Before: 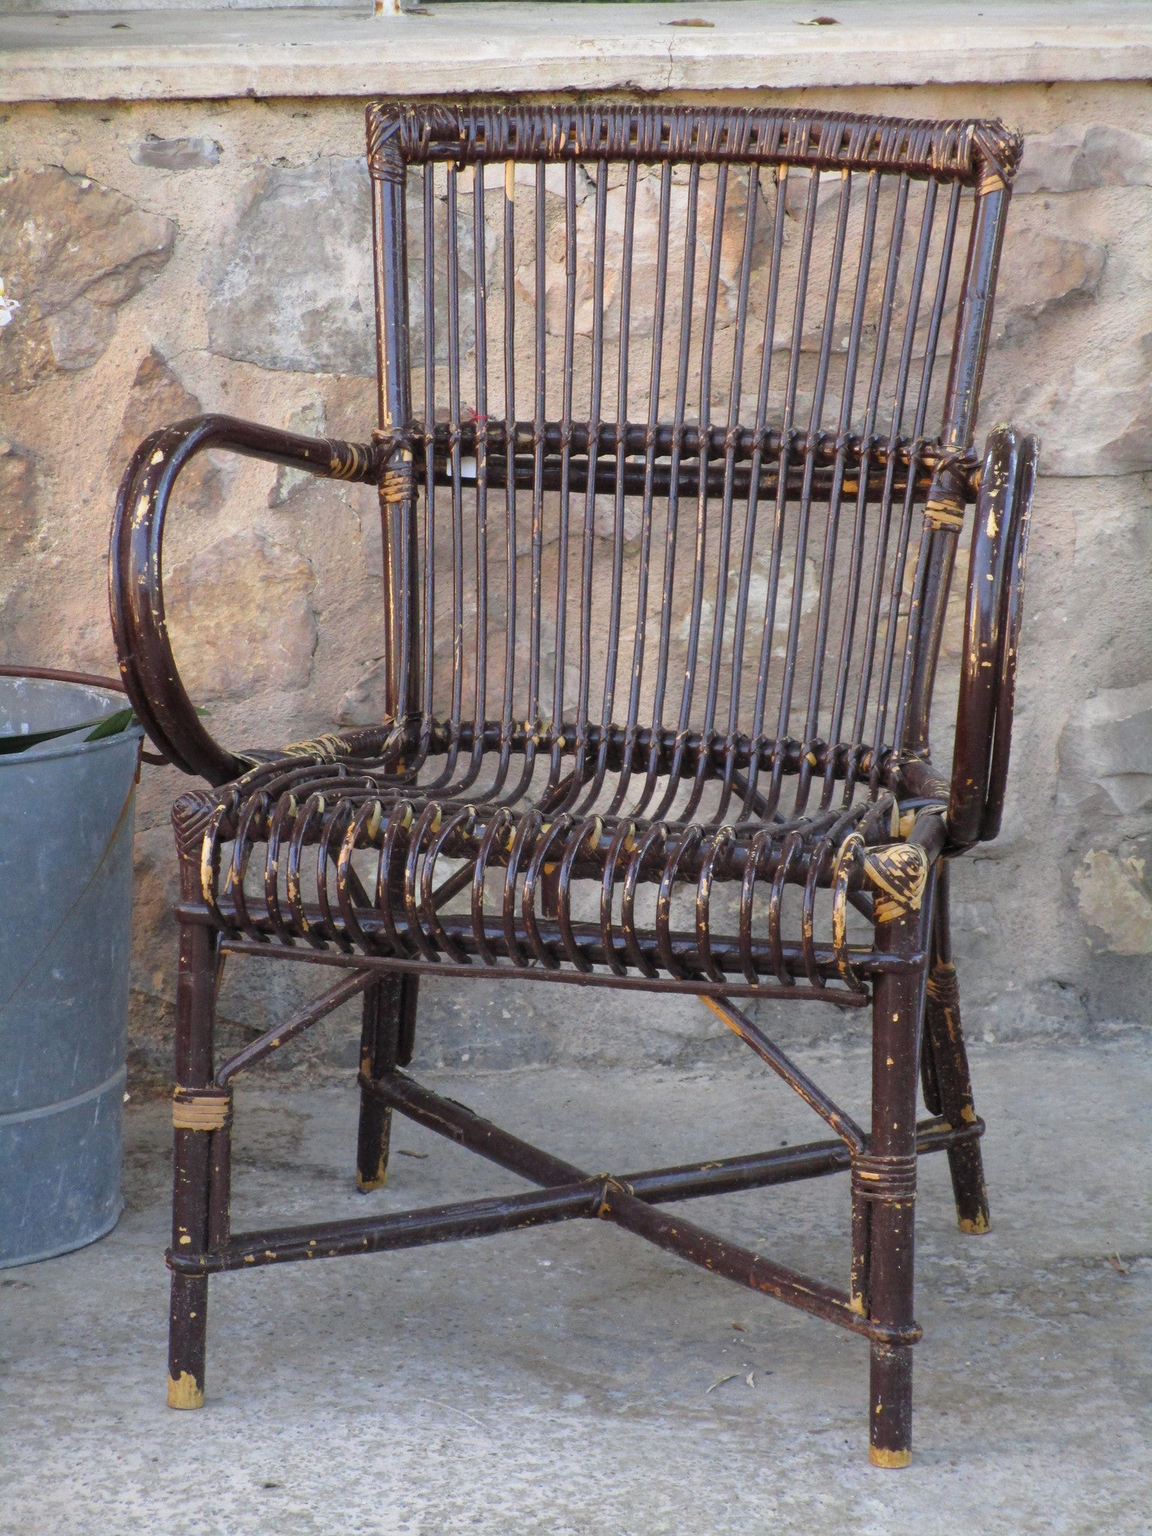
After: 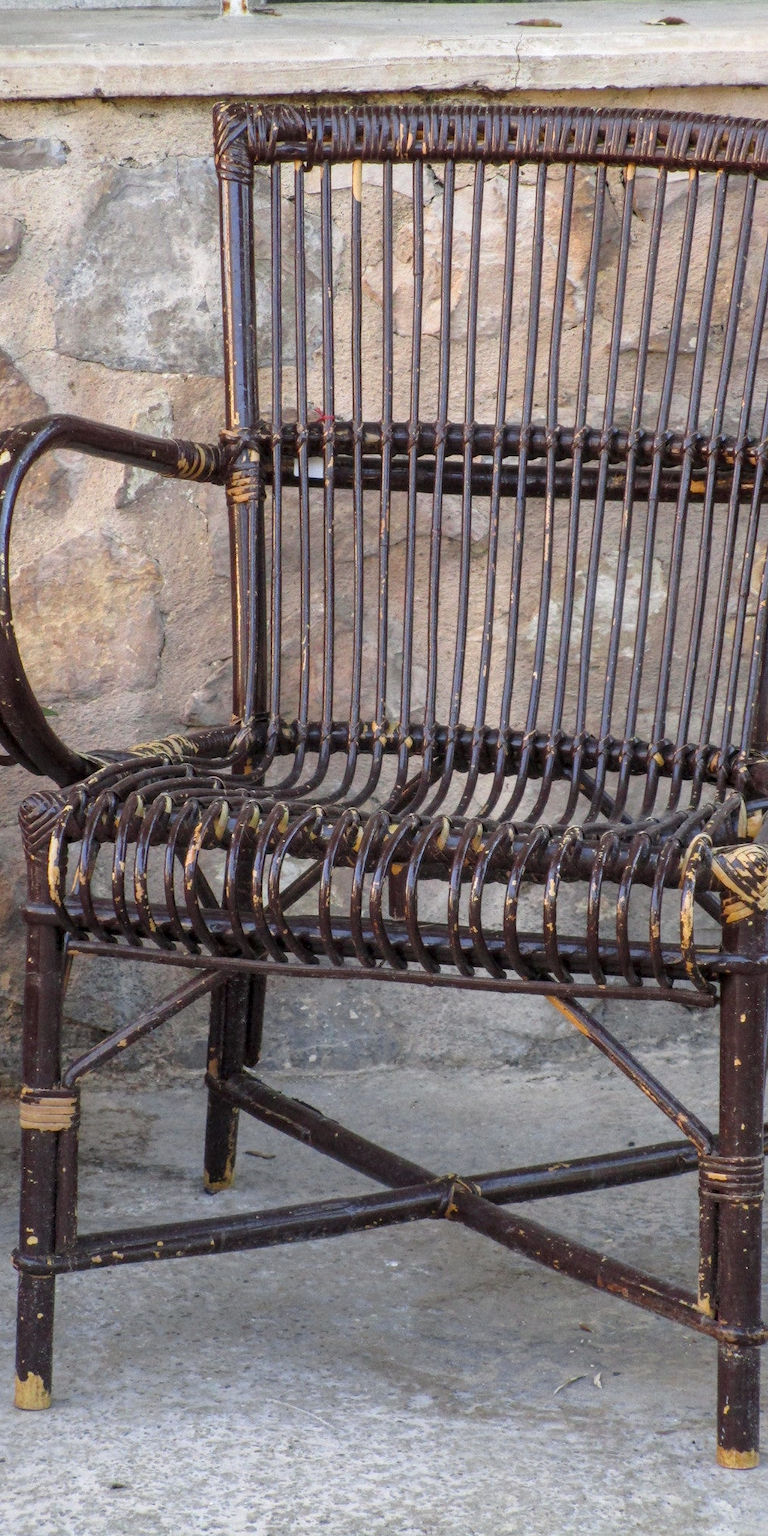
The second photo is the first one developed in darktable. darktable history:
crop and rotate: left 13.329%, right 19.973%
local contrast: on, module defaults
